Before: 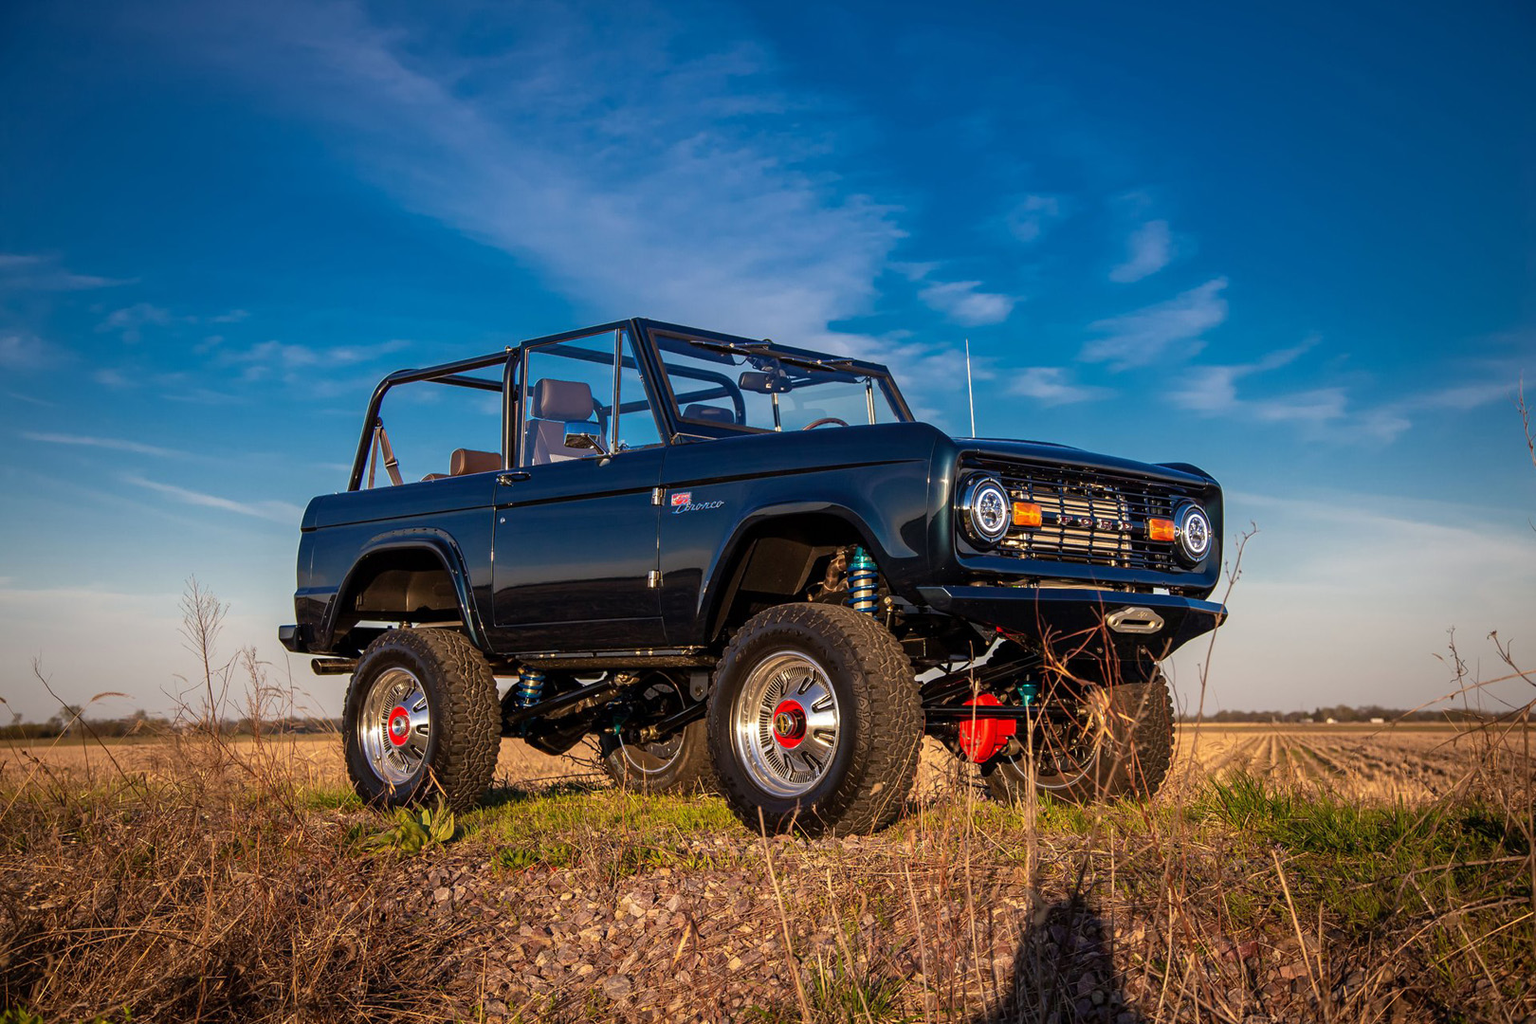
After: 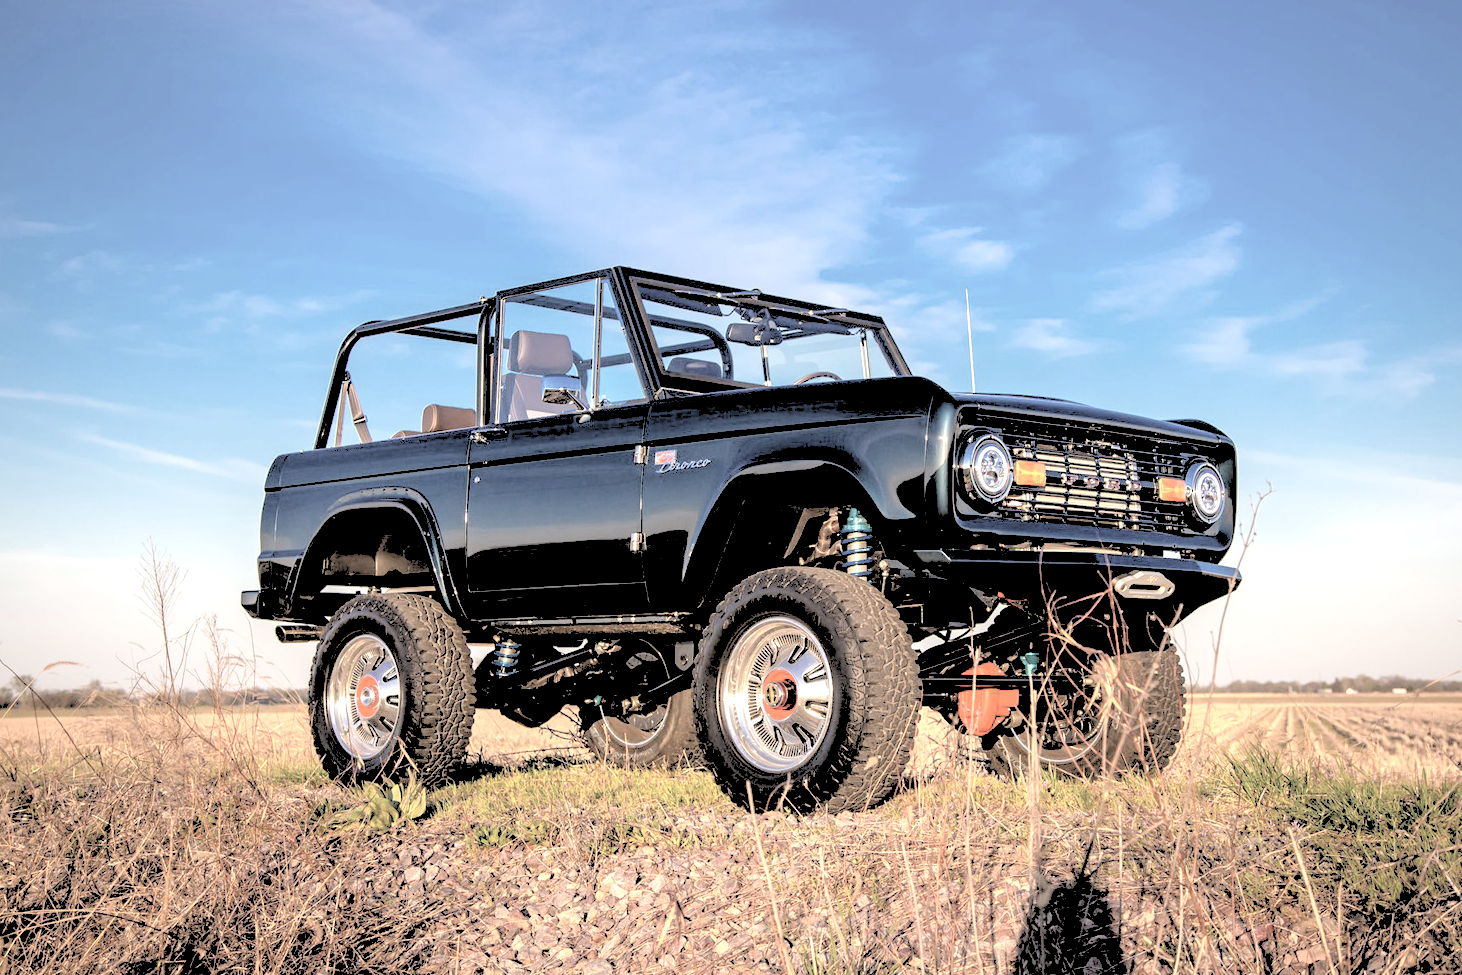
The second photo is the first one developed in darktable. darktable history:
rgb levels: levels [[0.027, 0.429, 0.996], [0, 0.5, 1], [0, 0.5, 1]]
contrast brightness saturation: brightness 0.18, saturation -0.5
exposure: black level correction 0.001, exposure 0.955 EV, compensate exposure bias true, compensate highlight preservation false
crop: left 3.305%, top 6.436%, right 6.389%, bottom 3.258%
